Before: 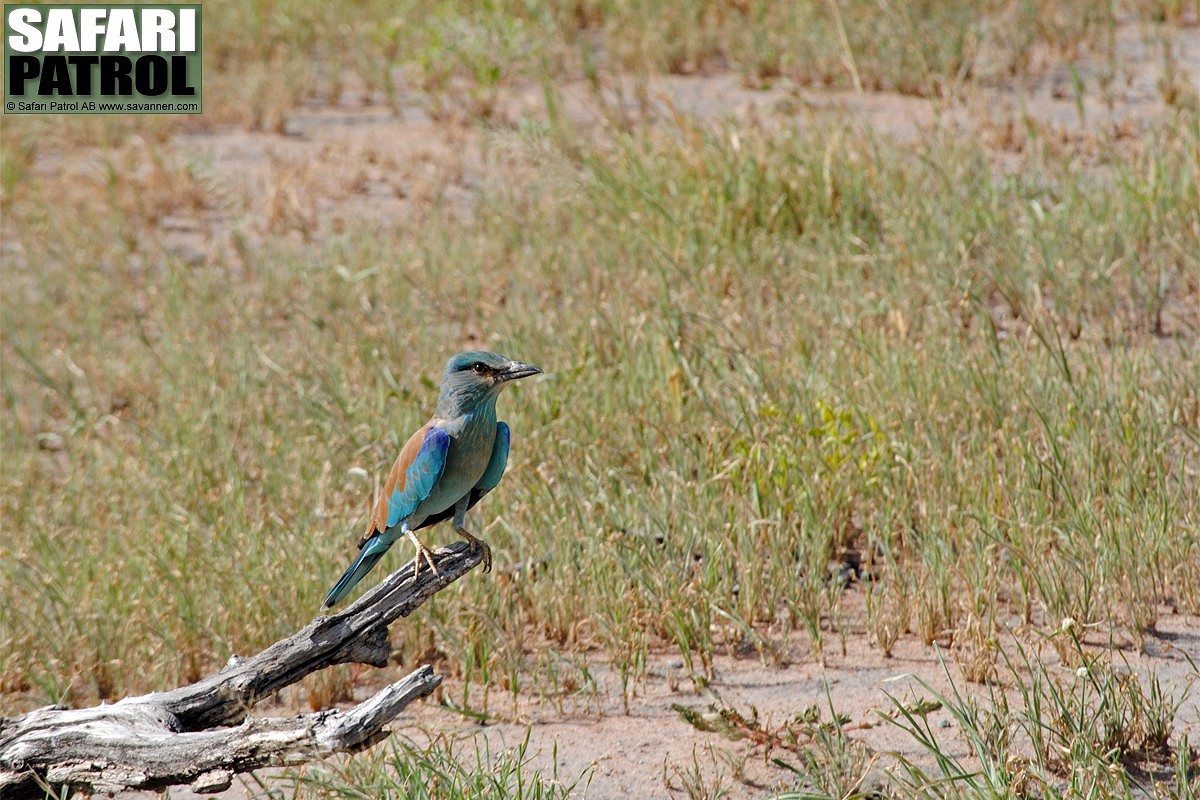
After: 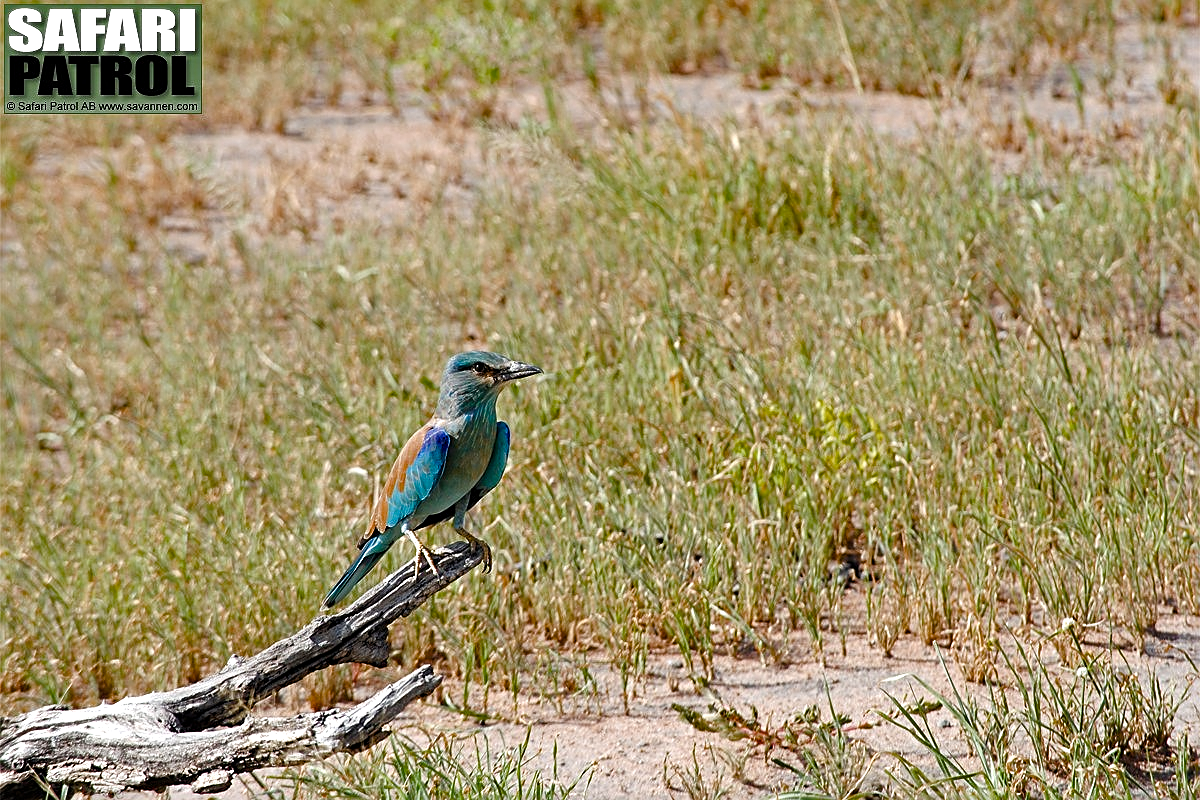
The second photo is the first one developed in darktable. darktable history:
color balance rgb: perceptual saturation grading › highlights -29.58%, perceptual saturation grading › mid-tones 29.47%, perceptual saturation grading › shadows 59.73%, perceptual brilliance grading › global brilliance -17.79%, perceptual brilliance grading › highlights 28.73%, global vibrance 15.44%
sharpen: on, module defaults
